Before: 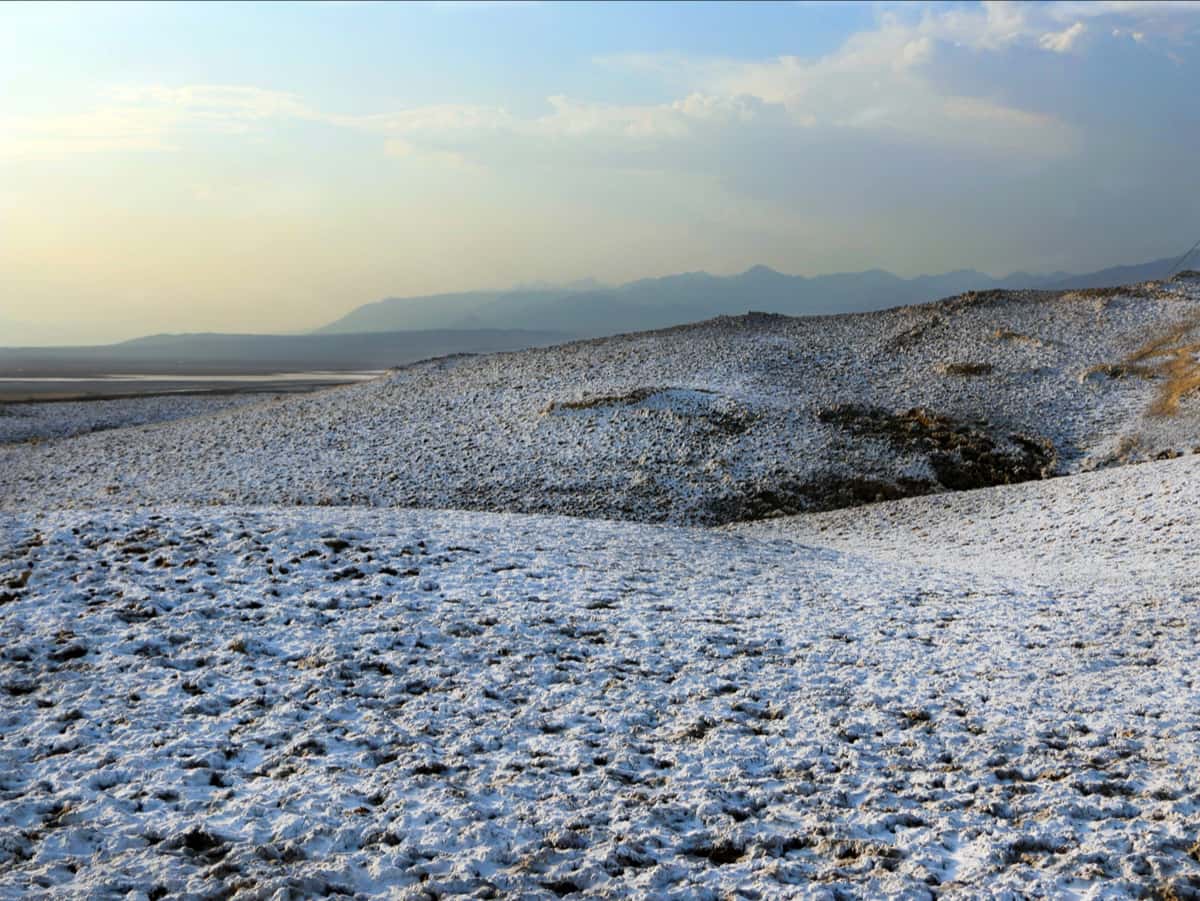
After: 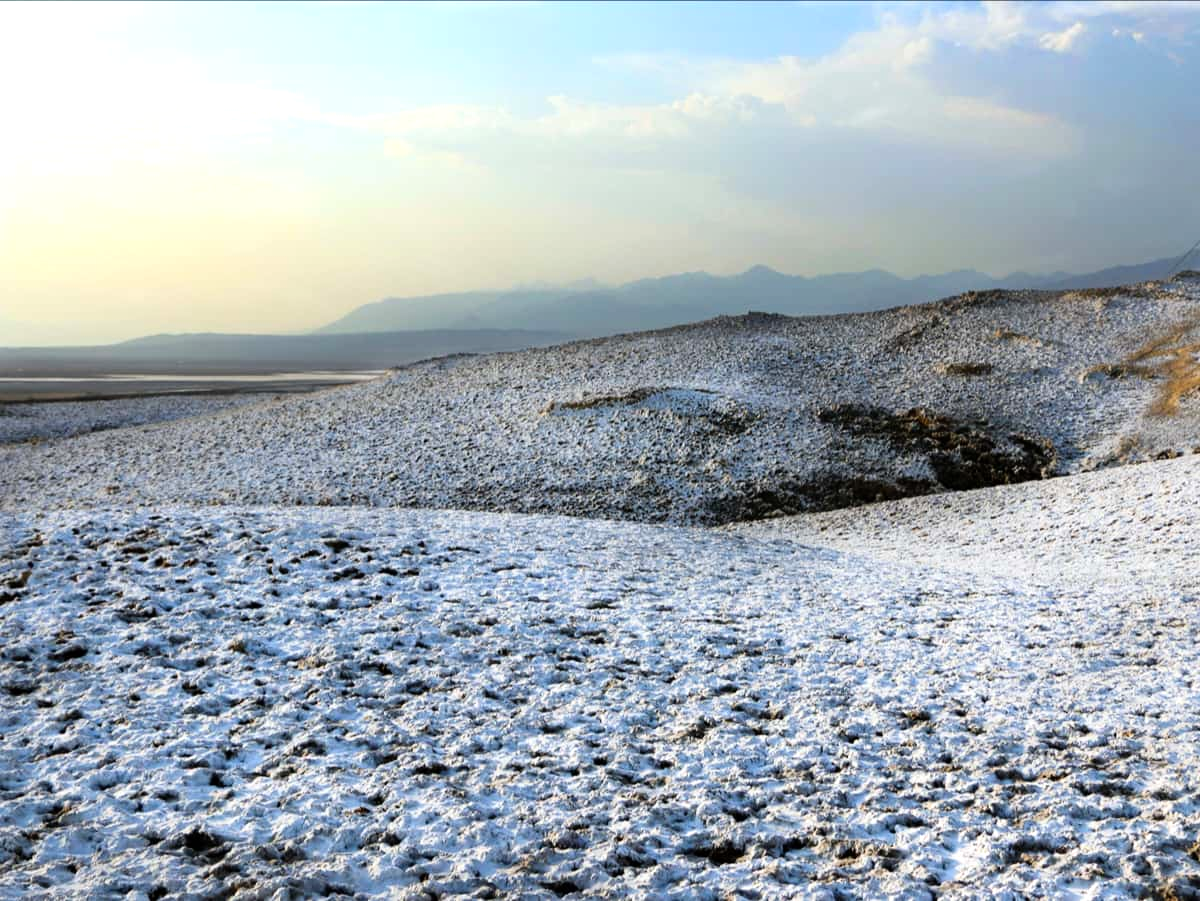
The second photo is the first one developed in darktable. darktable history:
tone equalizer: -8 EV -0.437 EV, -7 EV -0.401 EV, -6 EV -0.32 EV, -5 EV -0.187 EV, -3 EV 0.205 EV, -2 EV 0.327 EV, -1 EV 0.369 EV, +0 EV 0.388 EV
contrast brightness saturation: contrast 0.098, brightness 0.021, saturation 0.019
